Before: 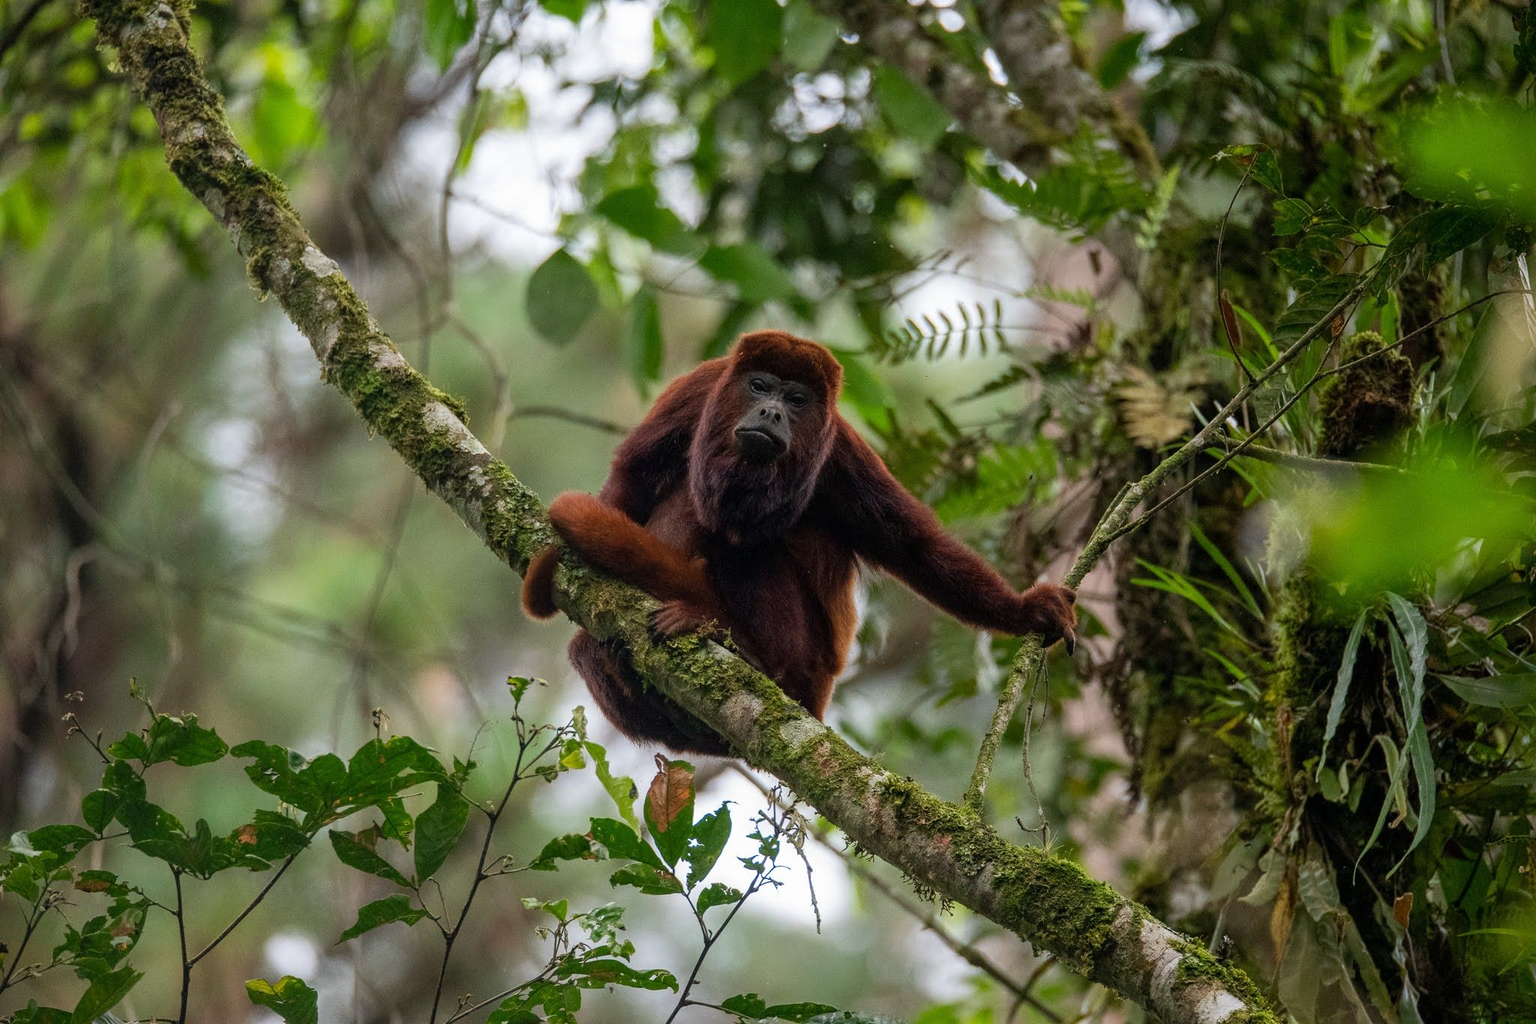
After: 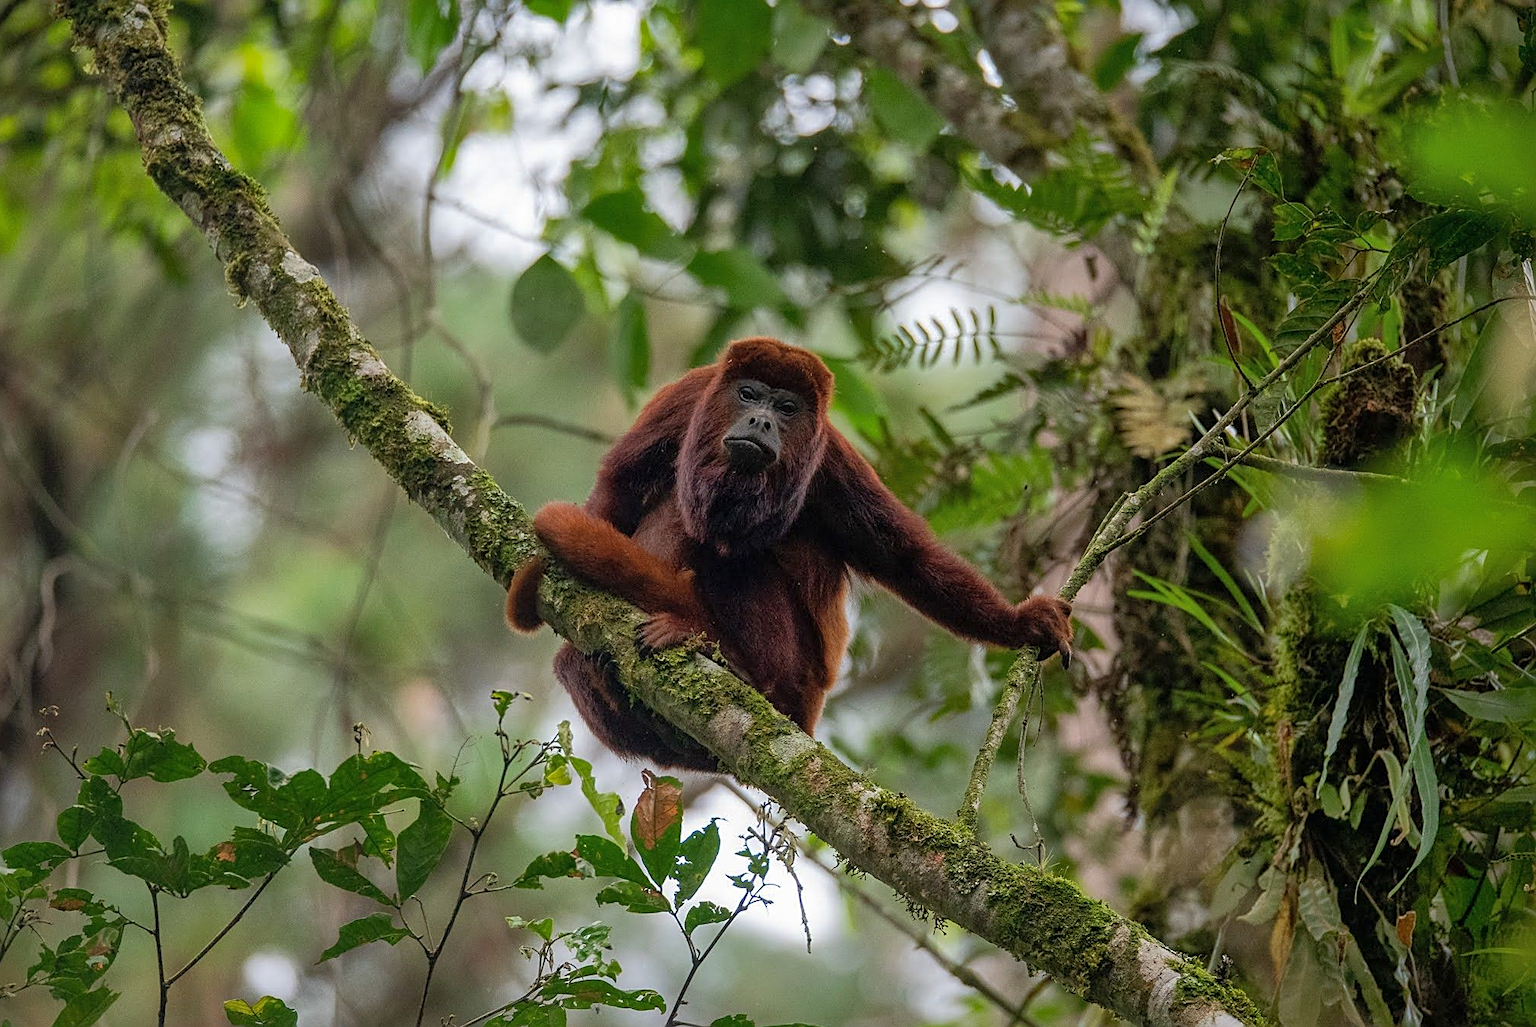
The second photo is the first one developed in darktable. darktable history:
sharpen: on, module defaults
shadows and highlights: highlights color adjustment 52.8%
crop: left 1.73%, right 0.286%, bottom 1.633%
